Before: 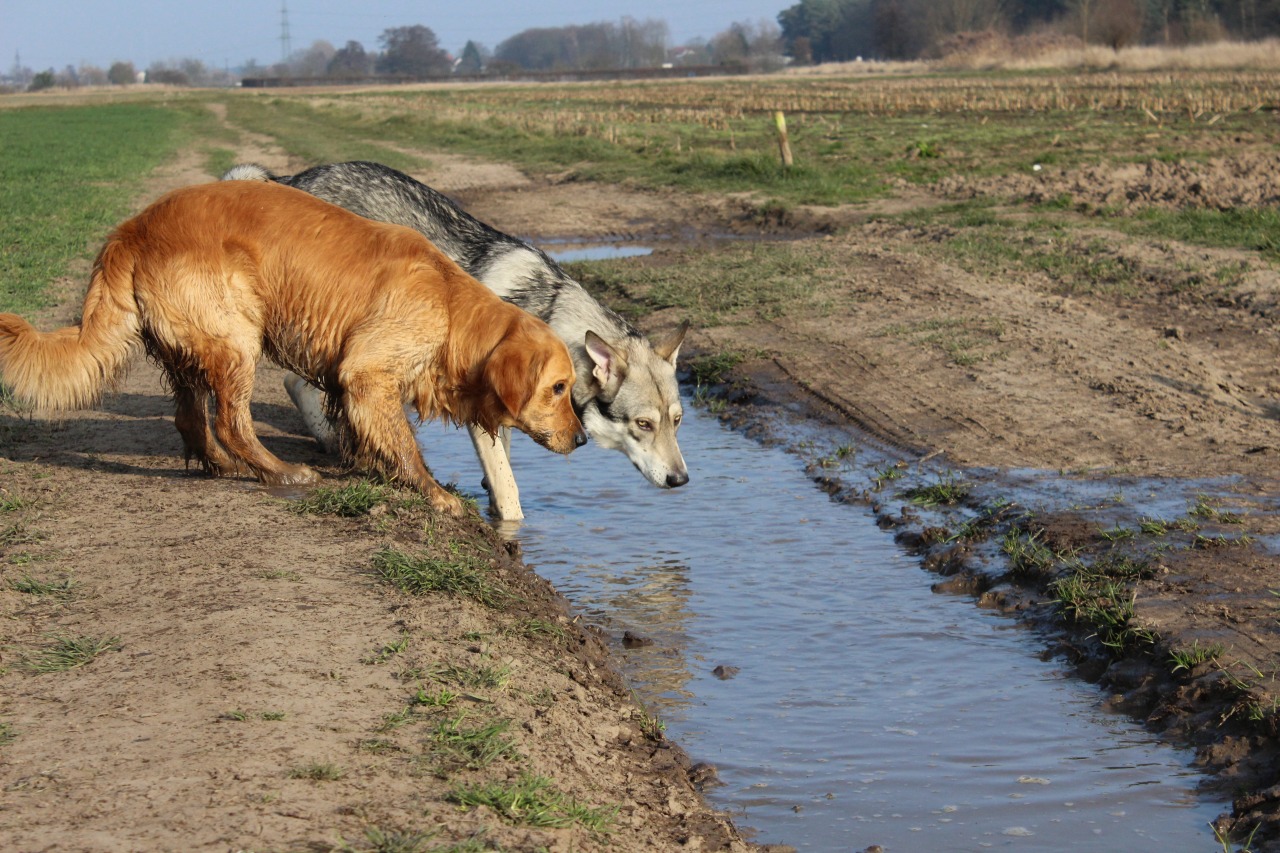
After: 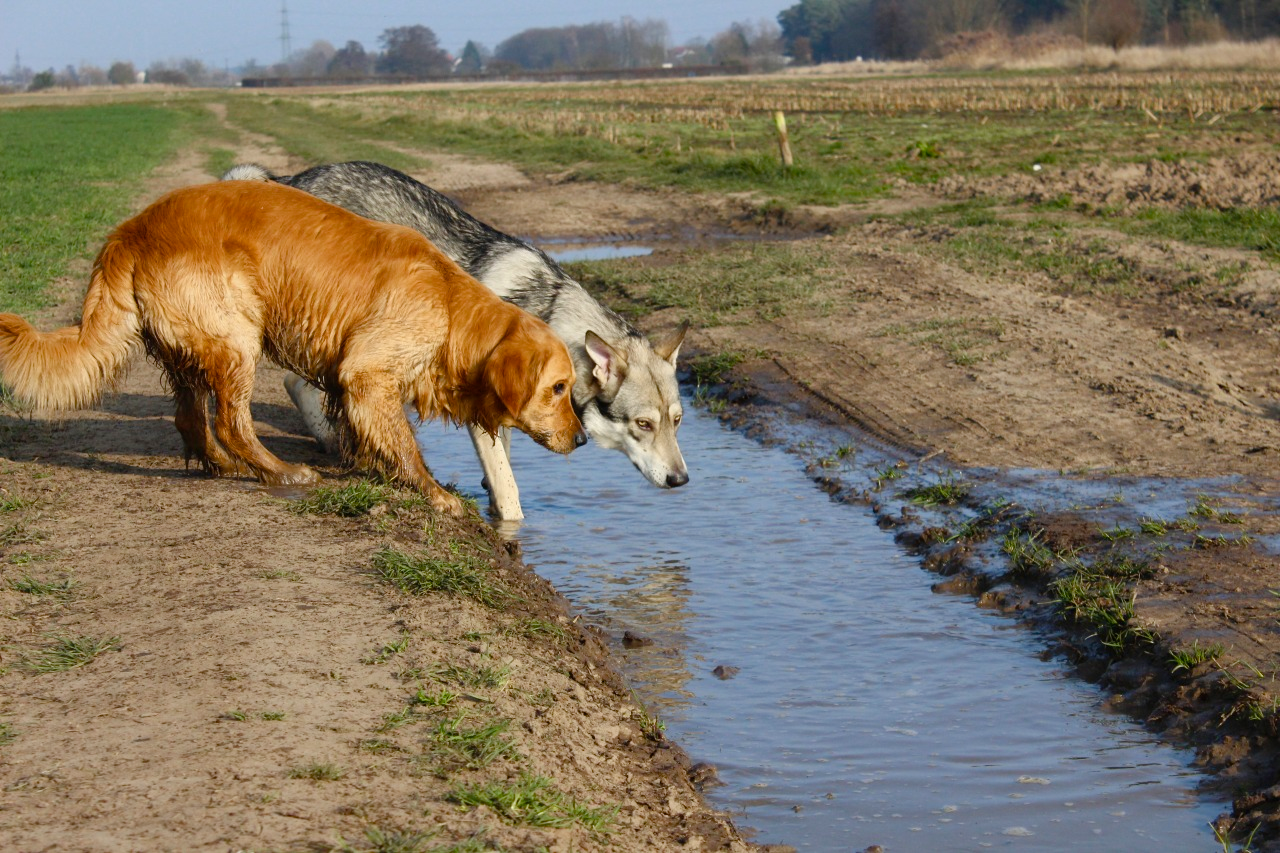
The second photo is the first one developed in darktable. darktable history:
contrast brightness saturation: contrast 0.01, saturation -0.05
color balance rgb: perceptual saturation grading › global saturation 20%, perceptual saturation grading › highlights -25%, perceptual saturation grading › shadows 50%
